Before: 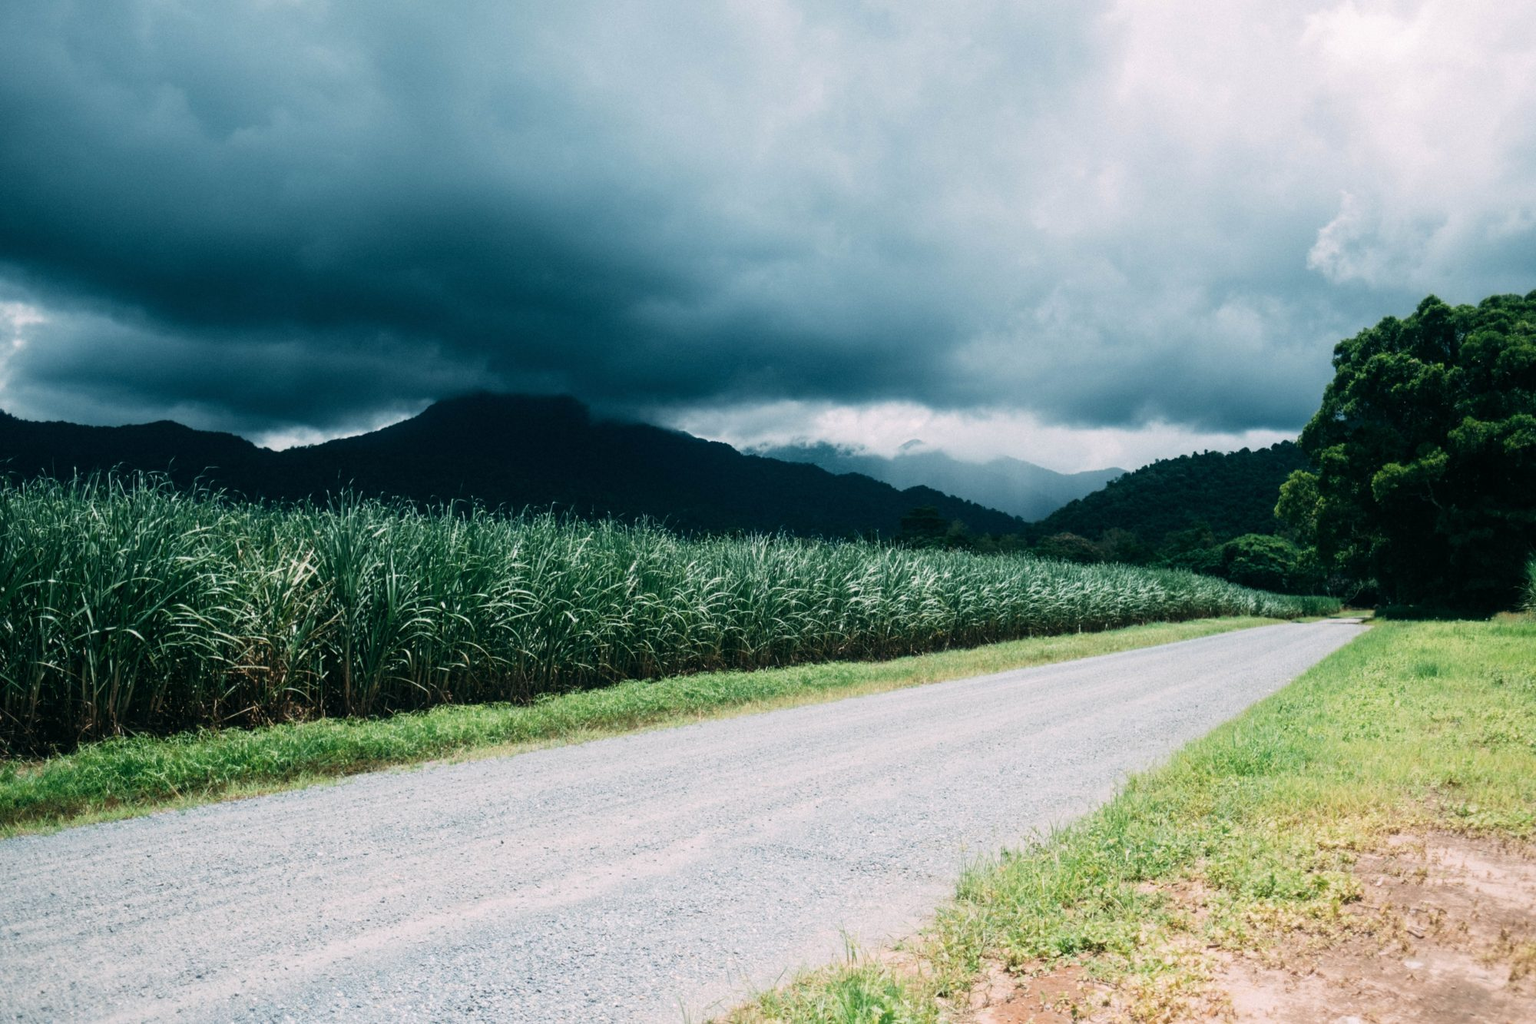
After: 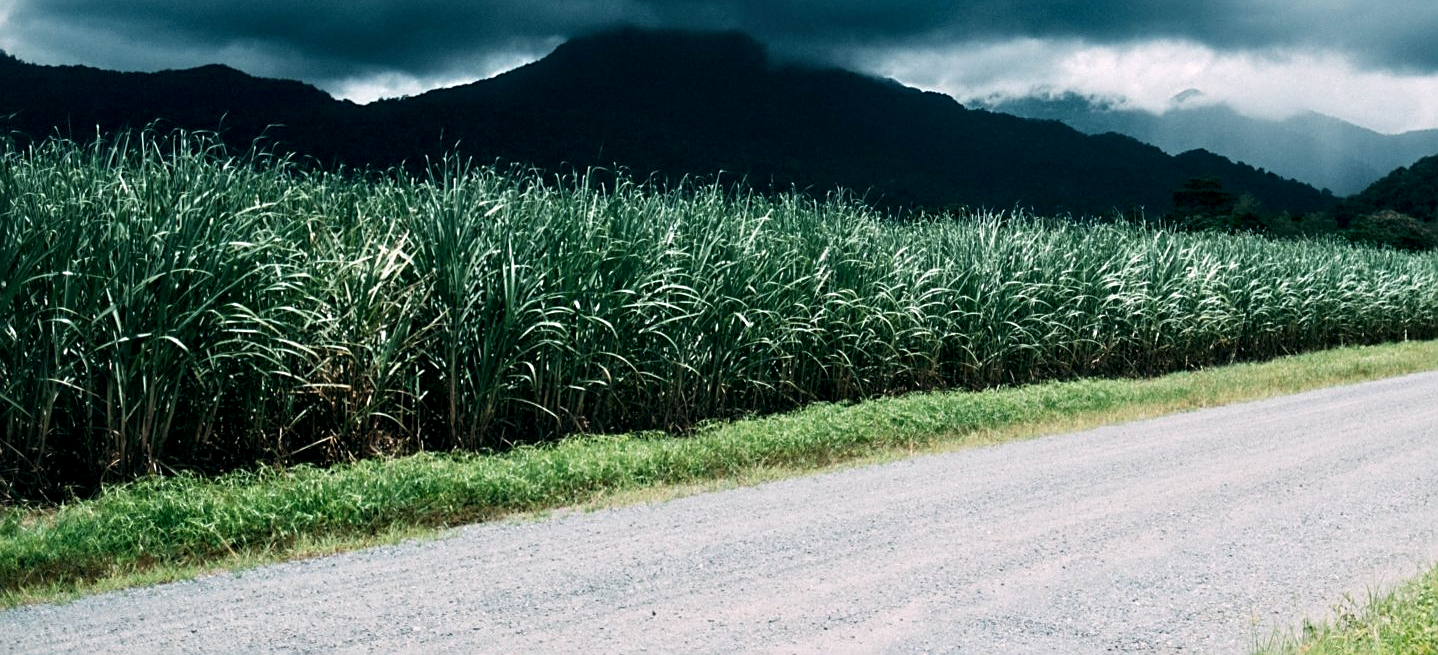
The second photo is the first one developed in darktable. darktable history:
contrast equalizer: y [[0.439, 0.44, 0.442, 0.457, 0.493, 0.498], [0.5 ×6], [0.5 ×6], [0 ×6], [0 ×6]], mix -0.99
crop: top 36.239%, right 28.057%, bottom 14.612%
sharpen: on, module defaults
